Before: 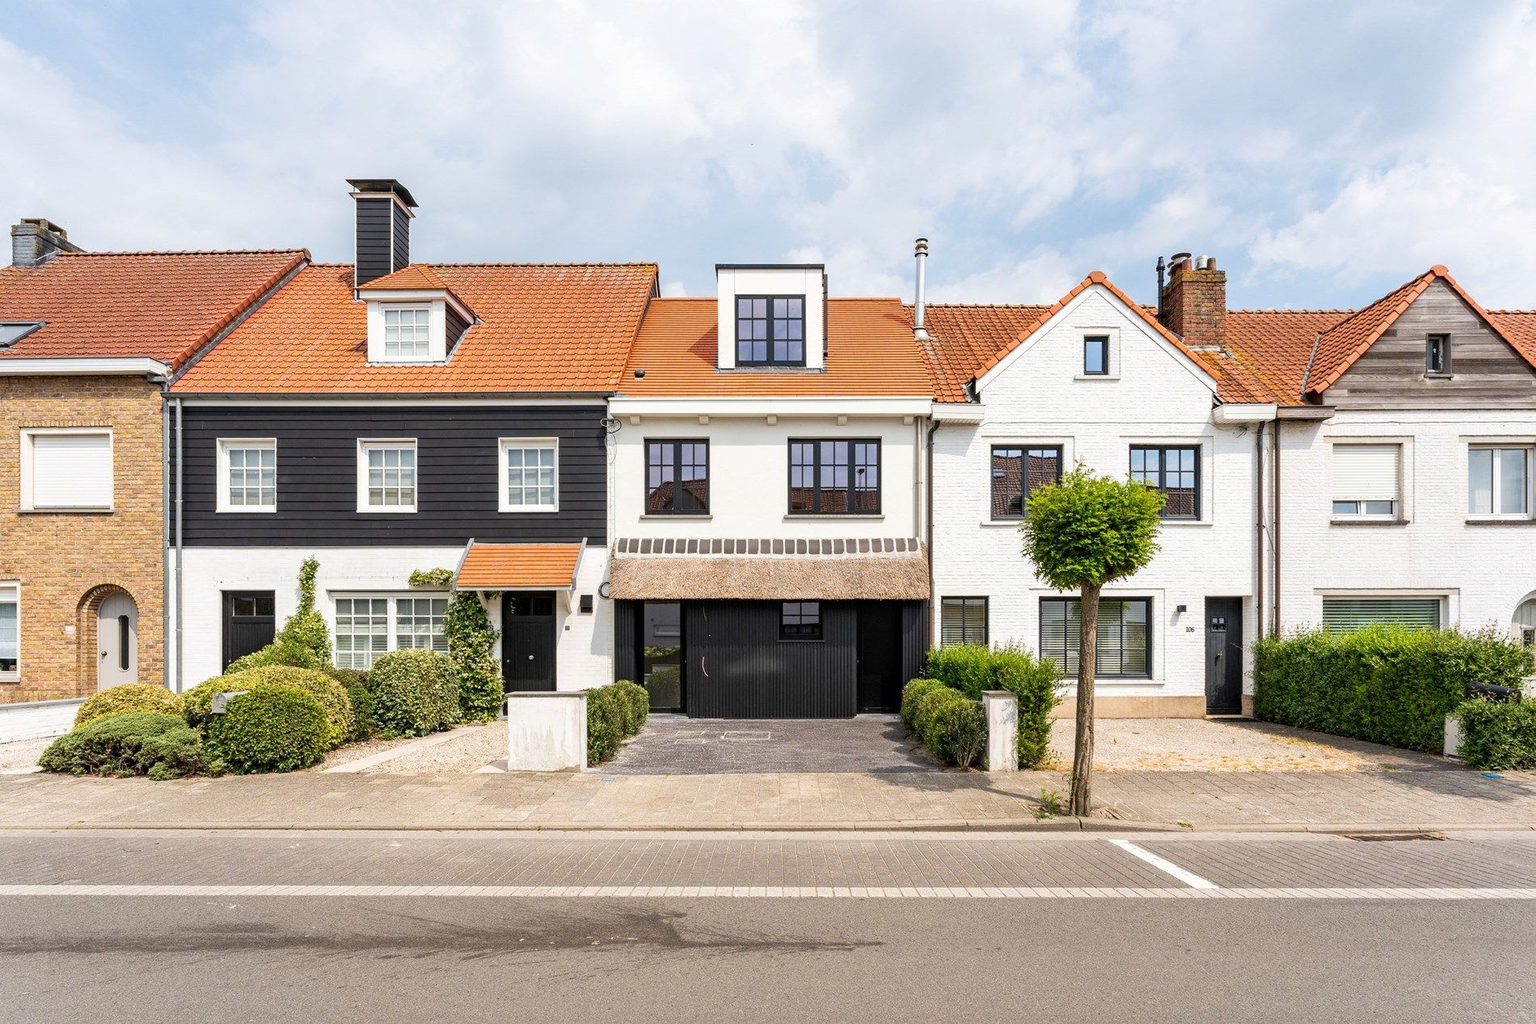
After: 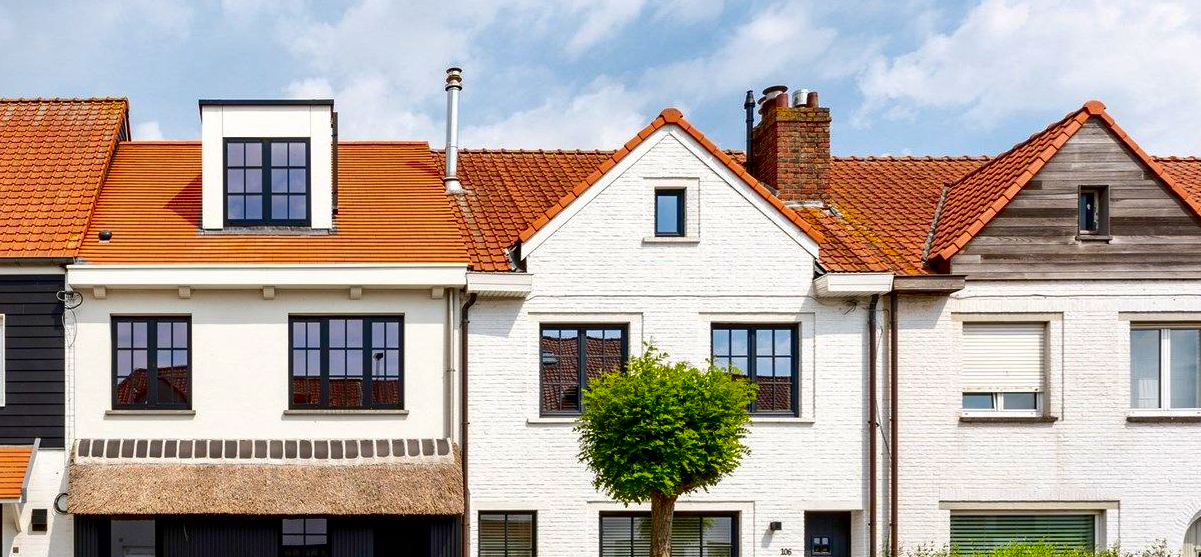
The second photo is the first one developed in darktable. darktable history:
local contrast: mode bilateral grid, contrast 20, coarseness 49, detail 121%, midtone range 0.2
crop: left 36.13%, top 17.951%, right 0.652%, bottom 38.029%
contrast brightness saturation: contrast 0.222, brightness -0.195, saturation 0.239
shadows and highlights: on, module defaults
